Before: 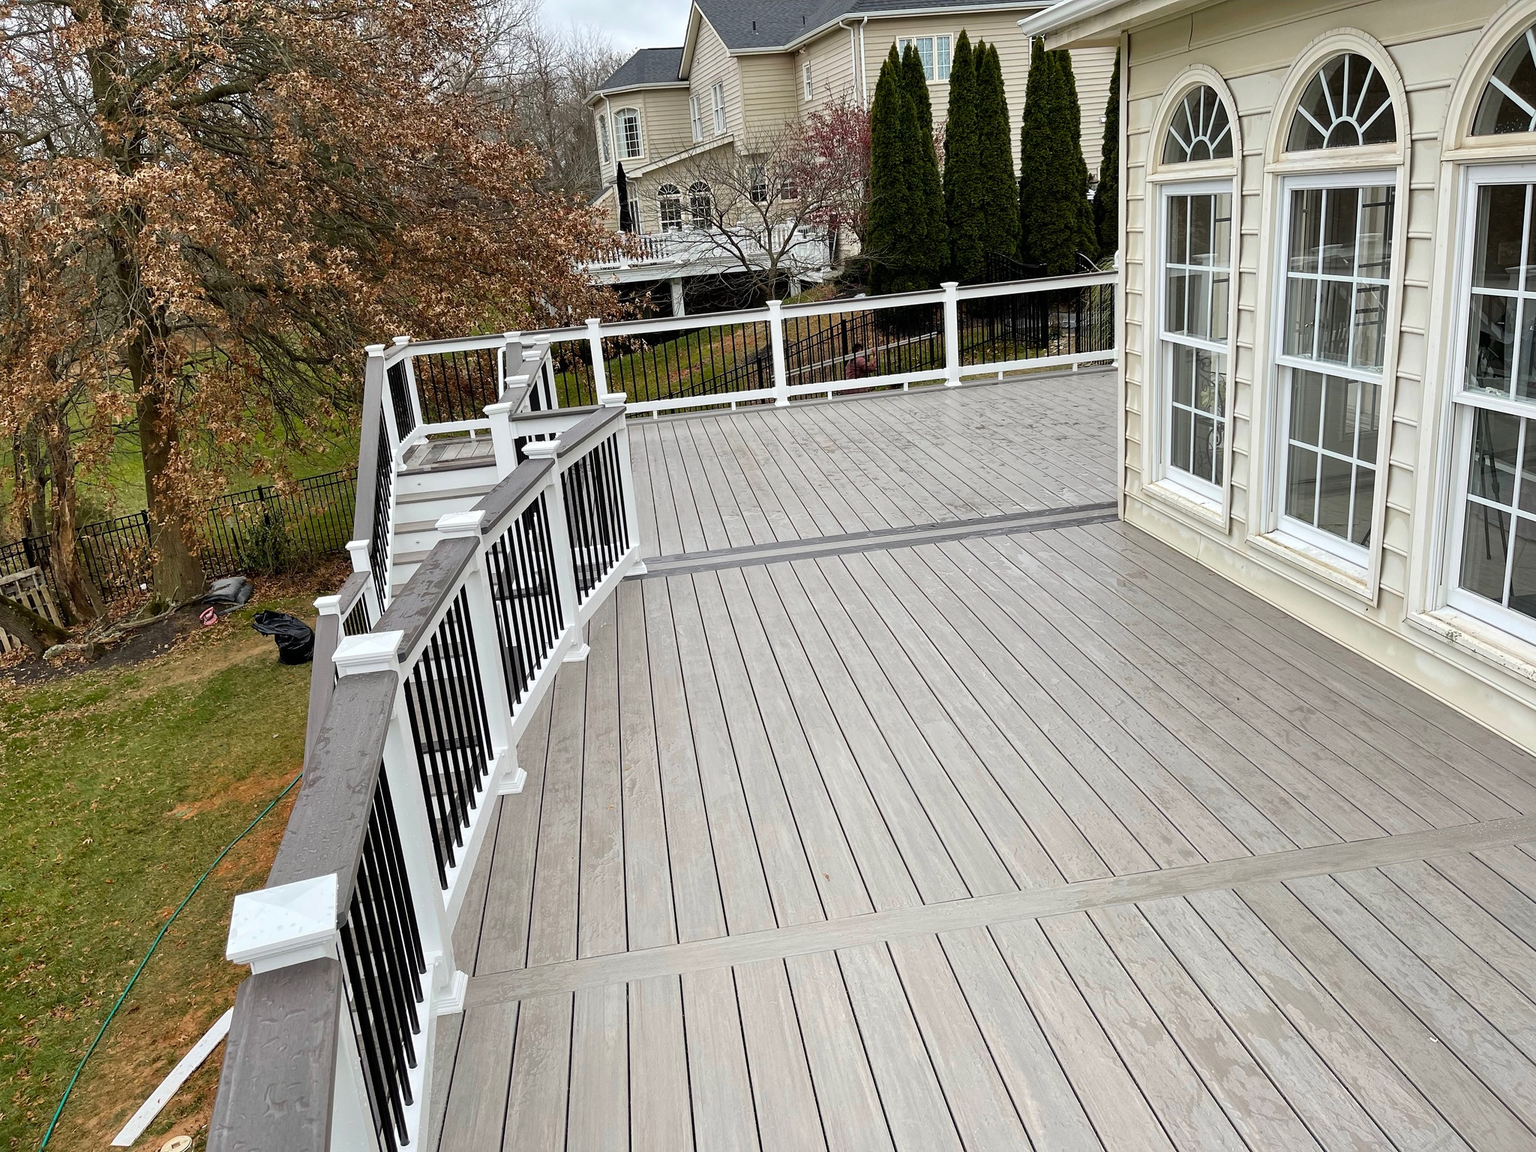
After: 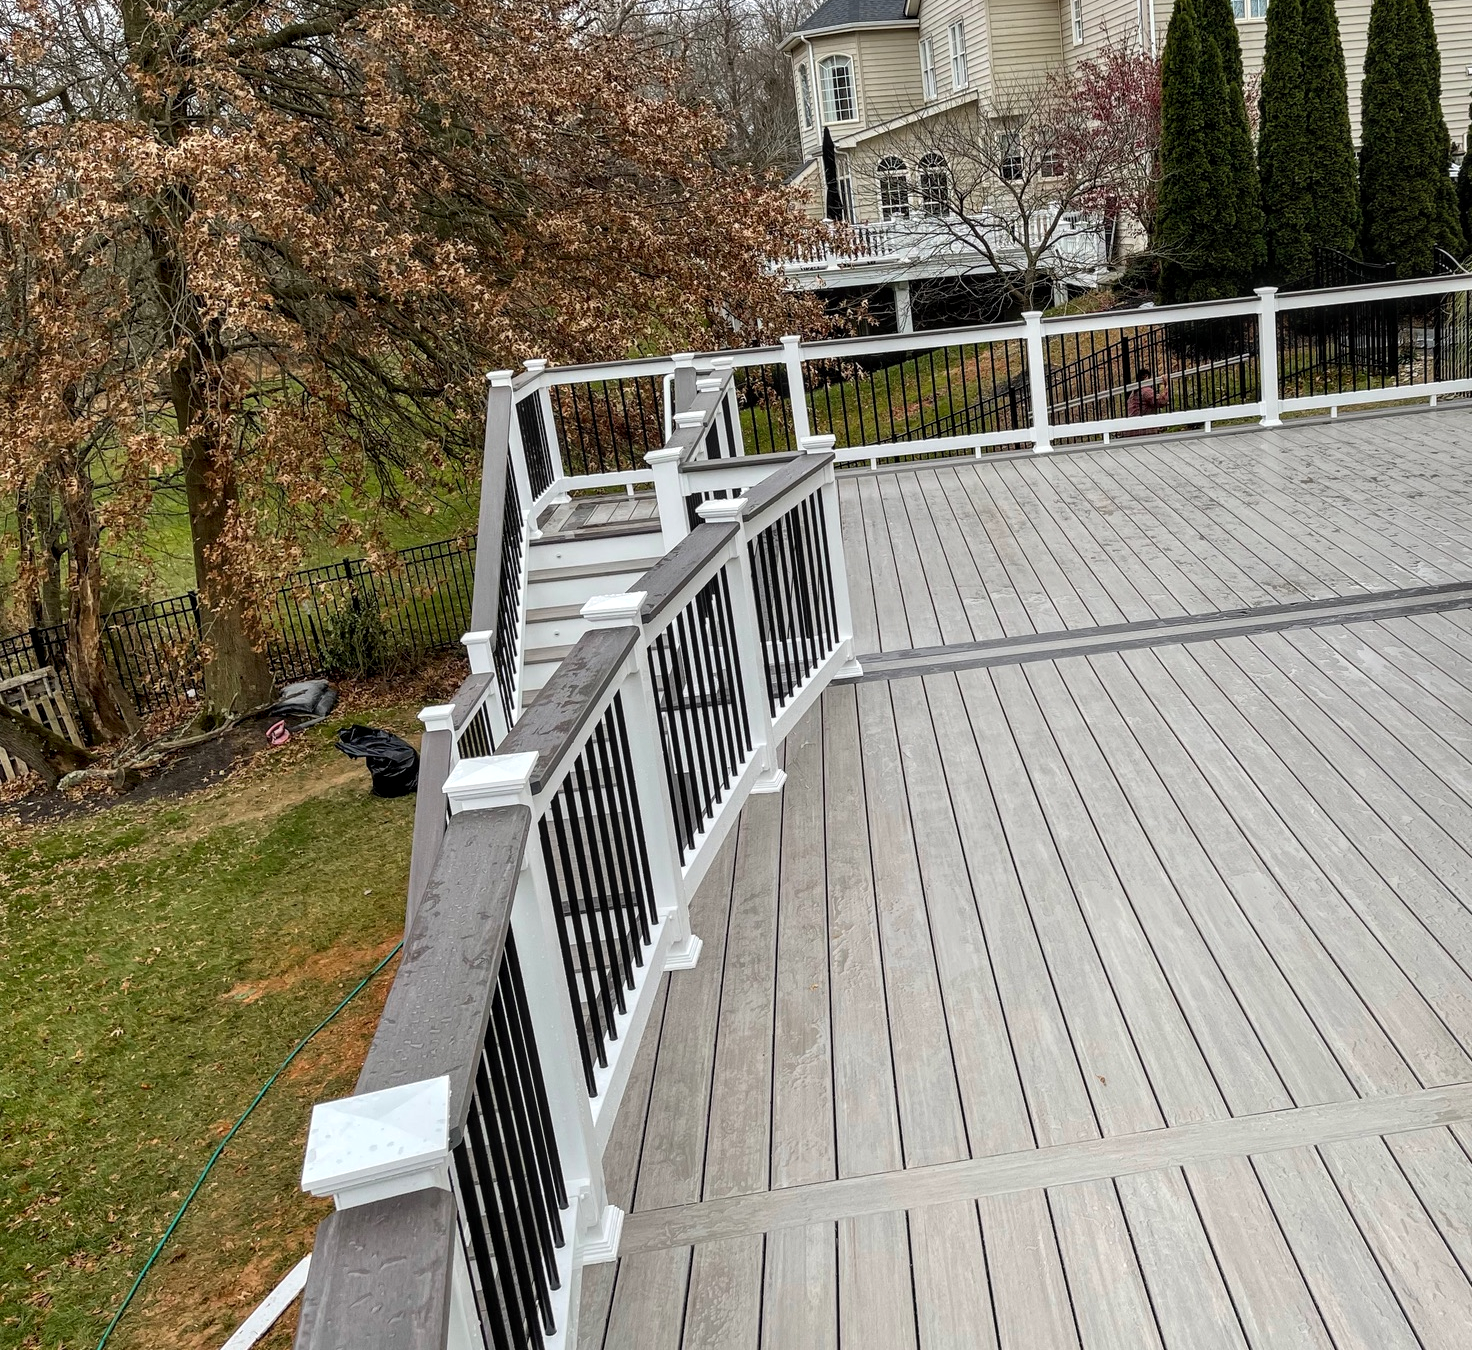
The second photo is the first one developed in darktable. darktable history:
color correction: highlights a* -0.182, highlights b* -0.124
crop: top 5.803%, right 27.864%, bottom 5.804%
local contrast: detail 130%
